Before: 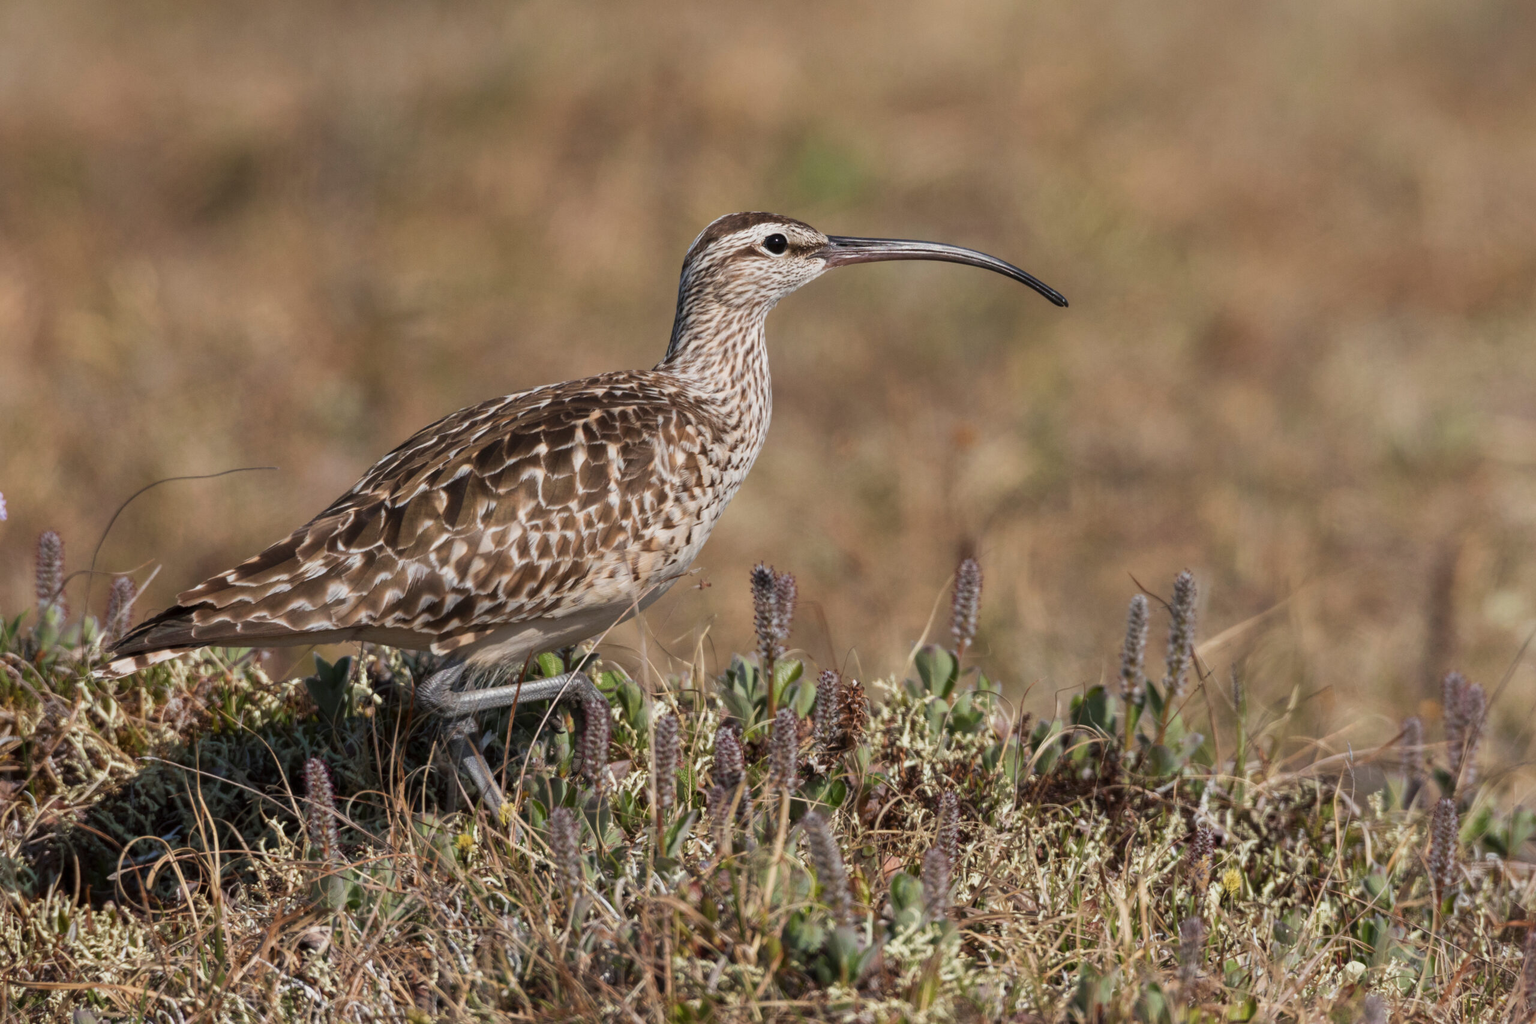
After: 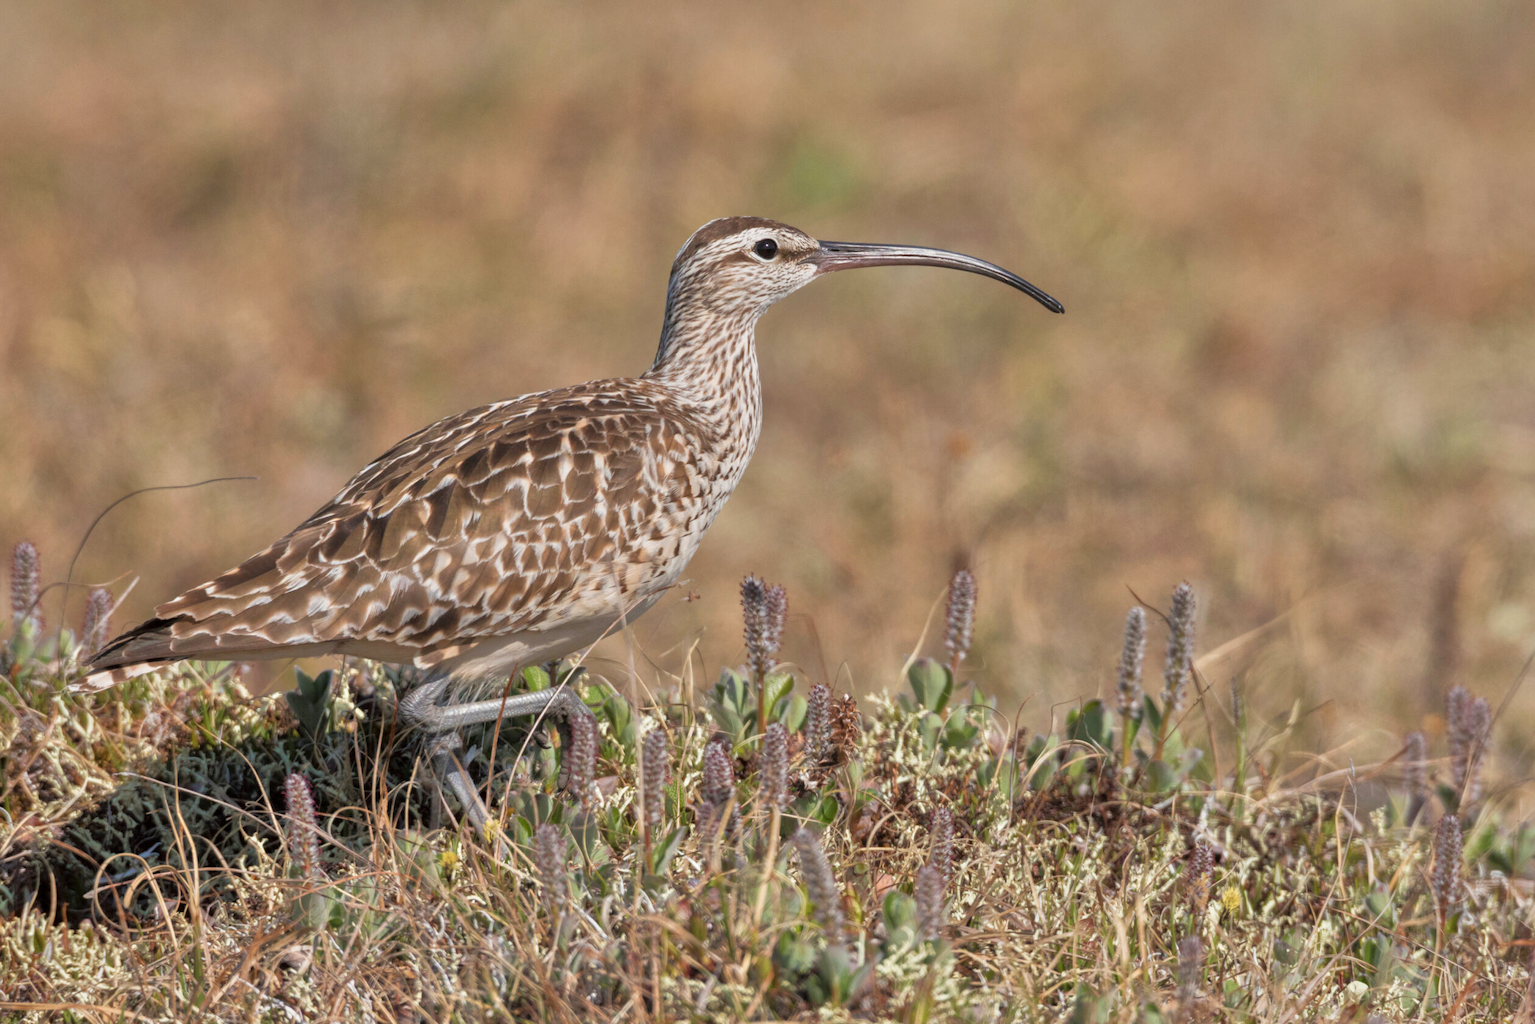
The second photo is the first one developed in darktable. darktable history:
tone equalizer: -7 EV 0.162 EV, -6 EV 0.574 EV, -5 EV 1.16 EV, -4 EV 1.33 EV, -3 EV 1.16 EV, -2 EV 0.6 EV, -1 EV 0.163 EV
crop: left 1.67%, right 0.287%, bottom 1.877%
